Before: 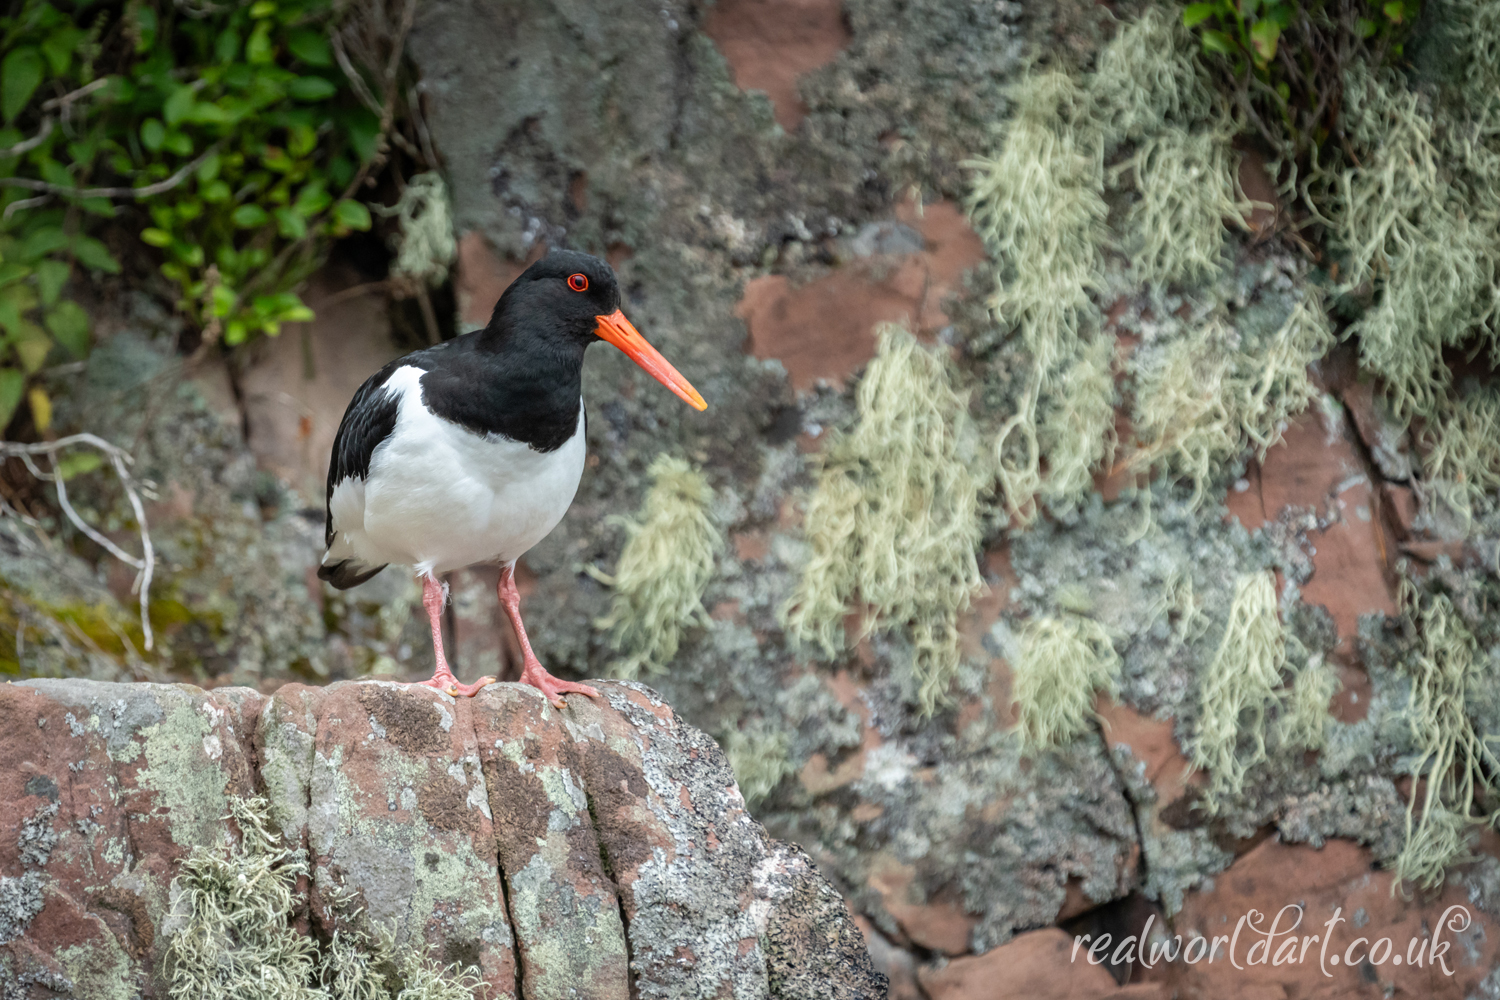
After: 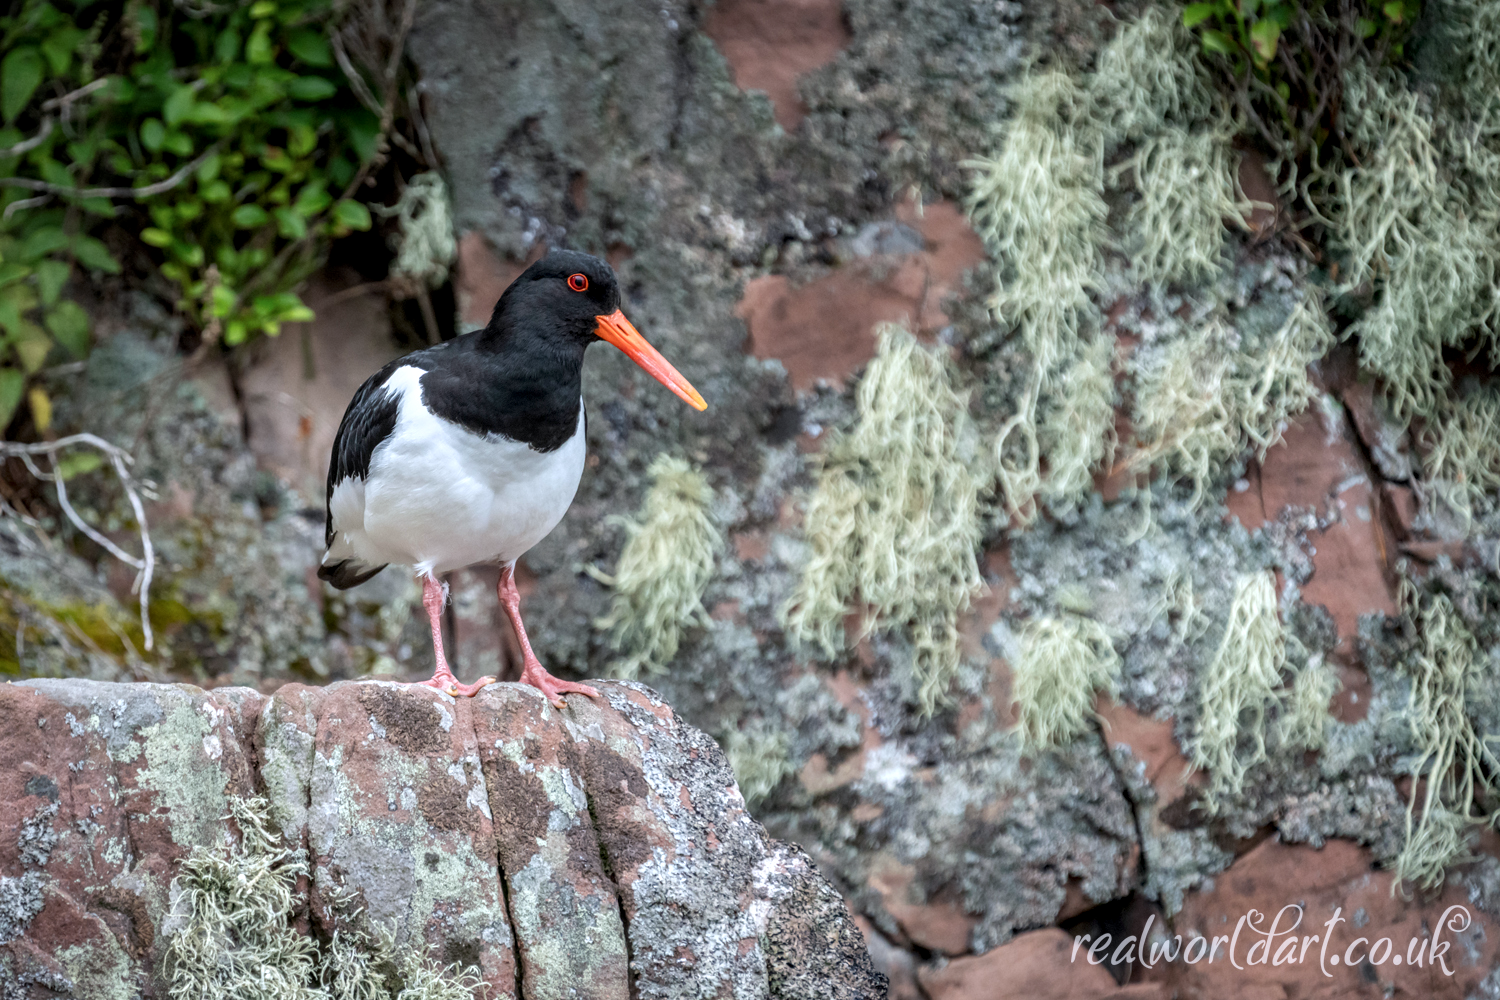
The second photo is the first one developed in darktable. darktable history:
color calibration: illuminant as shot in camera, x 0.358, y 0.373, temperature 4628.91 K
local contrast: highlights 84%, shadows 79%
